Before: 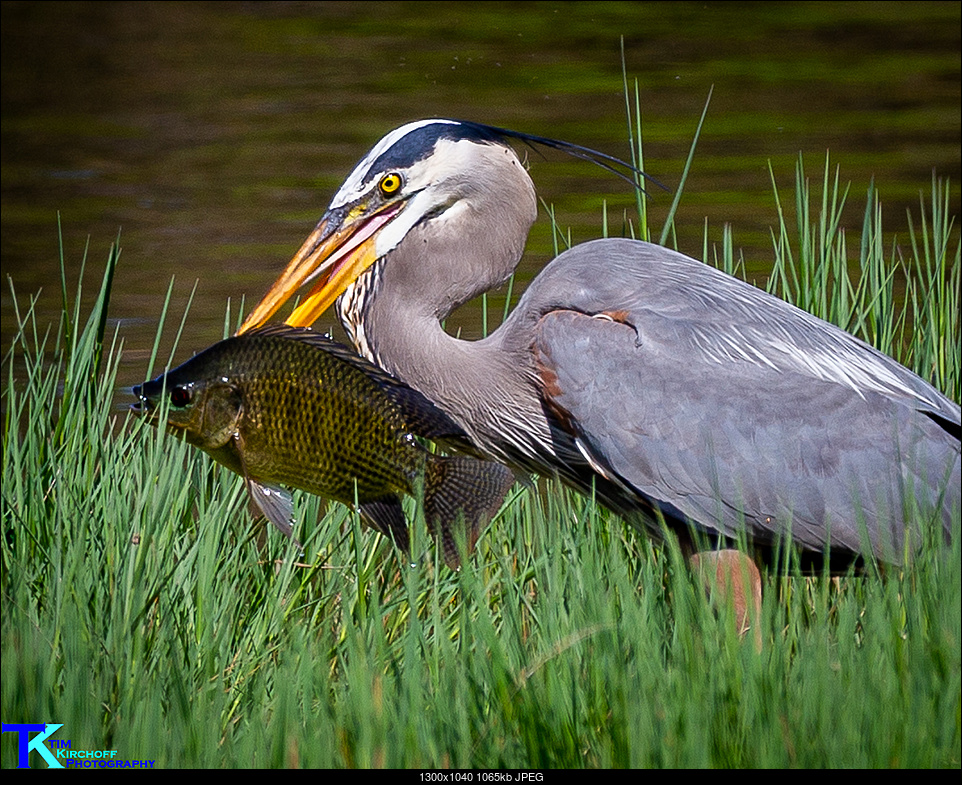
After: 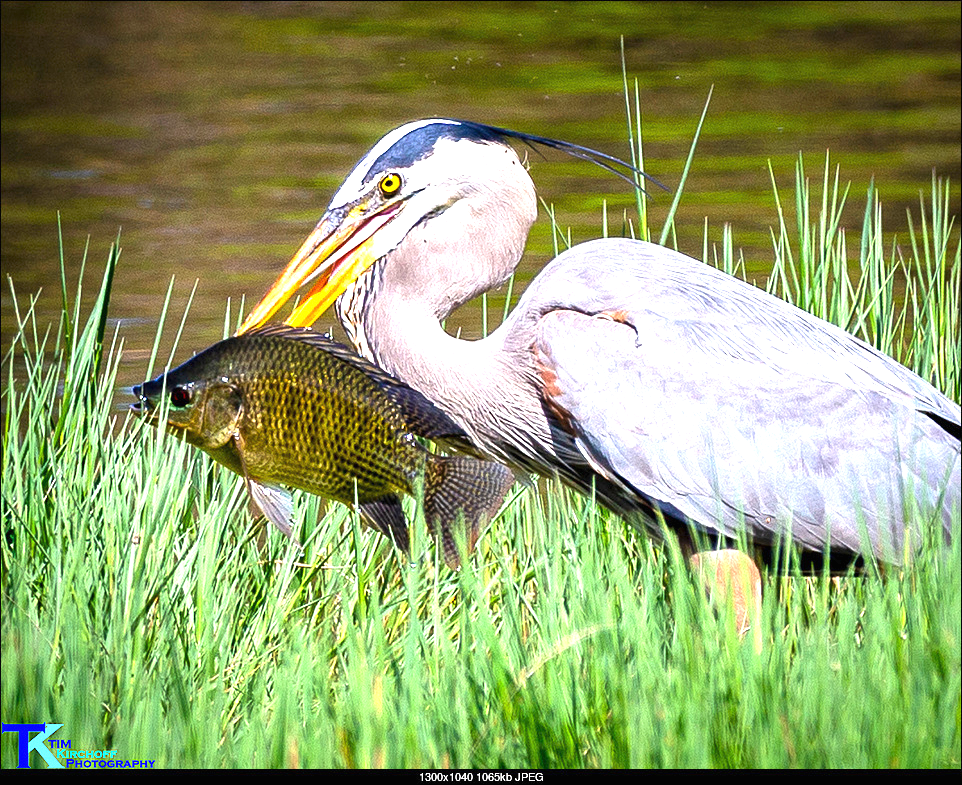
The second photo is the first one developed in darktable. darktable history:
exposure: black level correction 0, exposure 1.883 EV, compensate highlight preservation false
